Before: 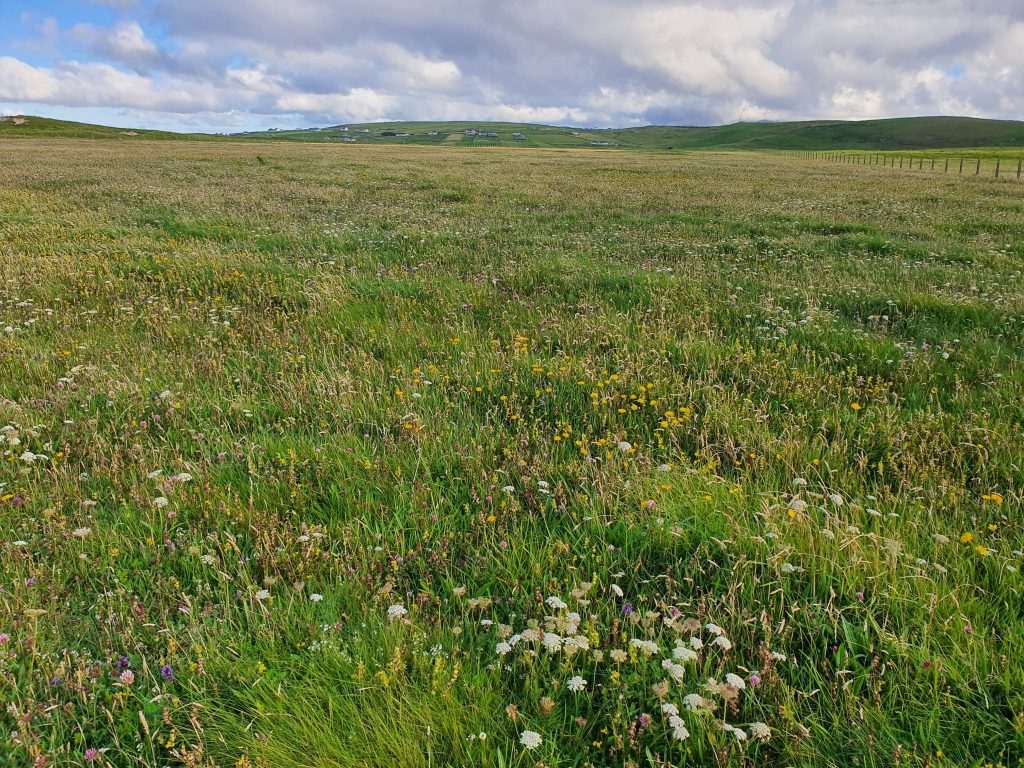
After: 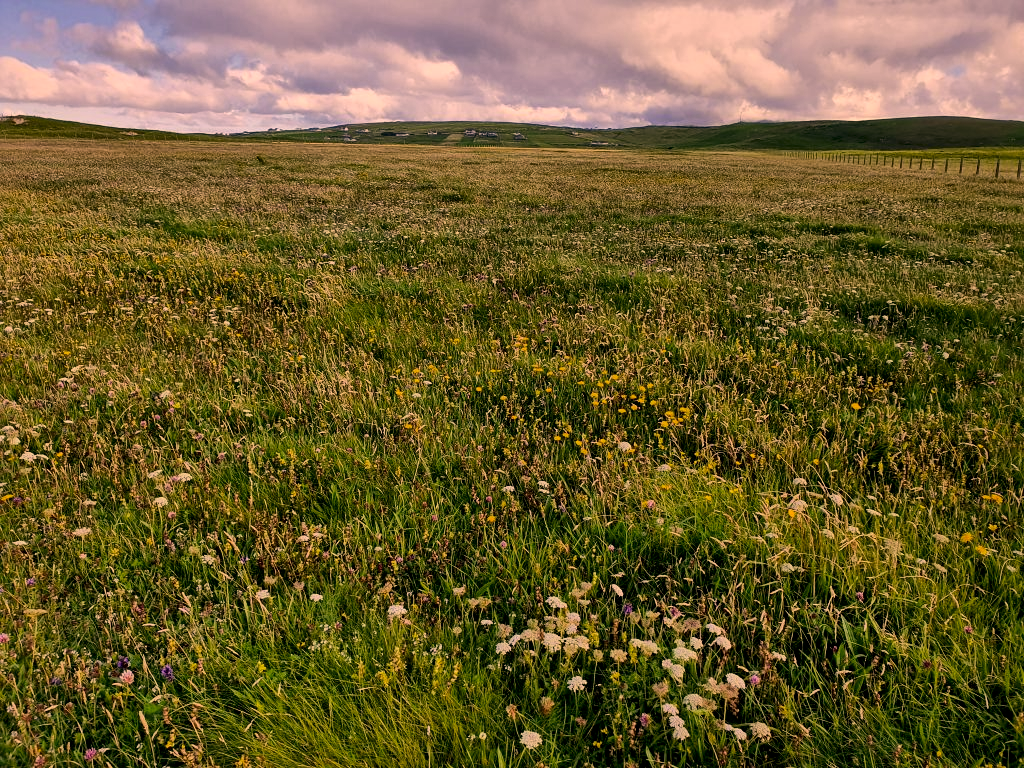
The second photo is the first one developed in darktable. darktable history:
color correction: highlights a* 21.88, highlights b* 22.25
color calibration: illuminant same as pipeline (D50), adaptation none (bypass), gamut compression 1.72
local contrast: mode bilateral grid, contrast 20, coarseness 50, detail 171%, midtone range 0.2
tone equalizer: -8 EV -0.417 EV, -7 EV -0.389 EV, -6 EV -0.333 EV, -5 EV -0.222 EV, -3 EV 0.222 EV, -2 EV 0.333 EV, -1 EV 0.389 EV, +0 EV 0.417 EV, edges refinement/feathering 500, mask exposure compensation -1.57 EV, preserve details no
exposure: black level correction 0.009, exposure -0.637 EV, compensate highlight preservation false
